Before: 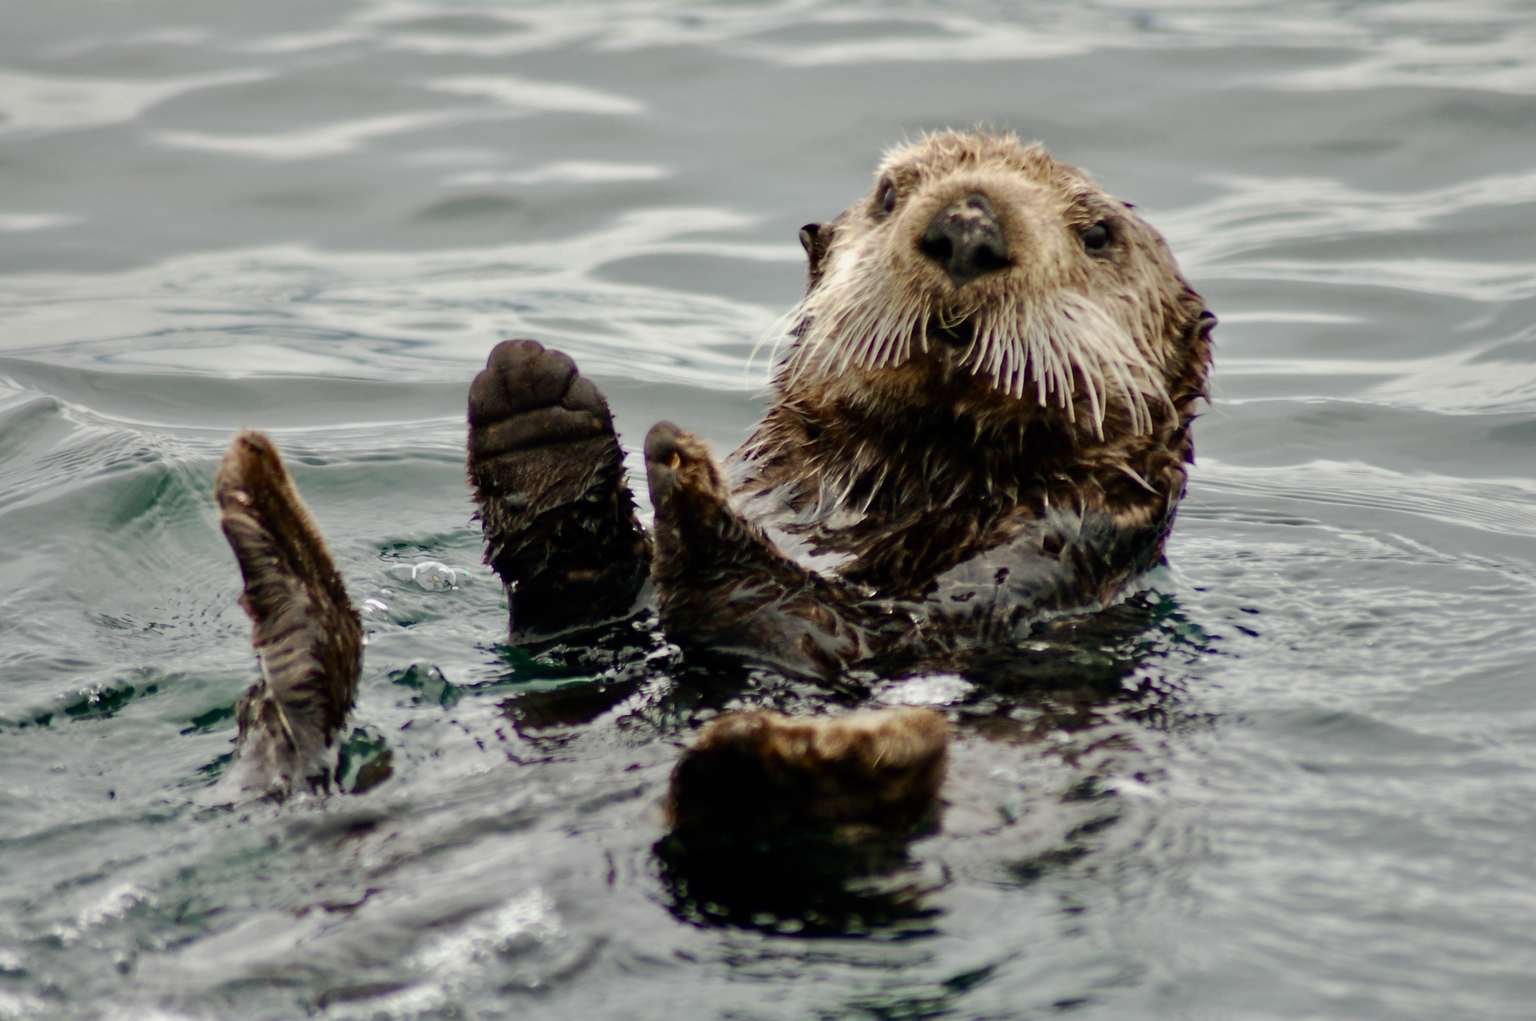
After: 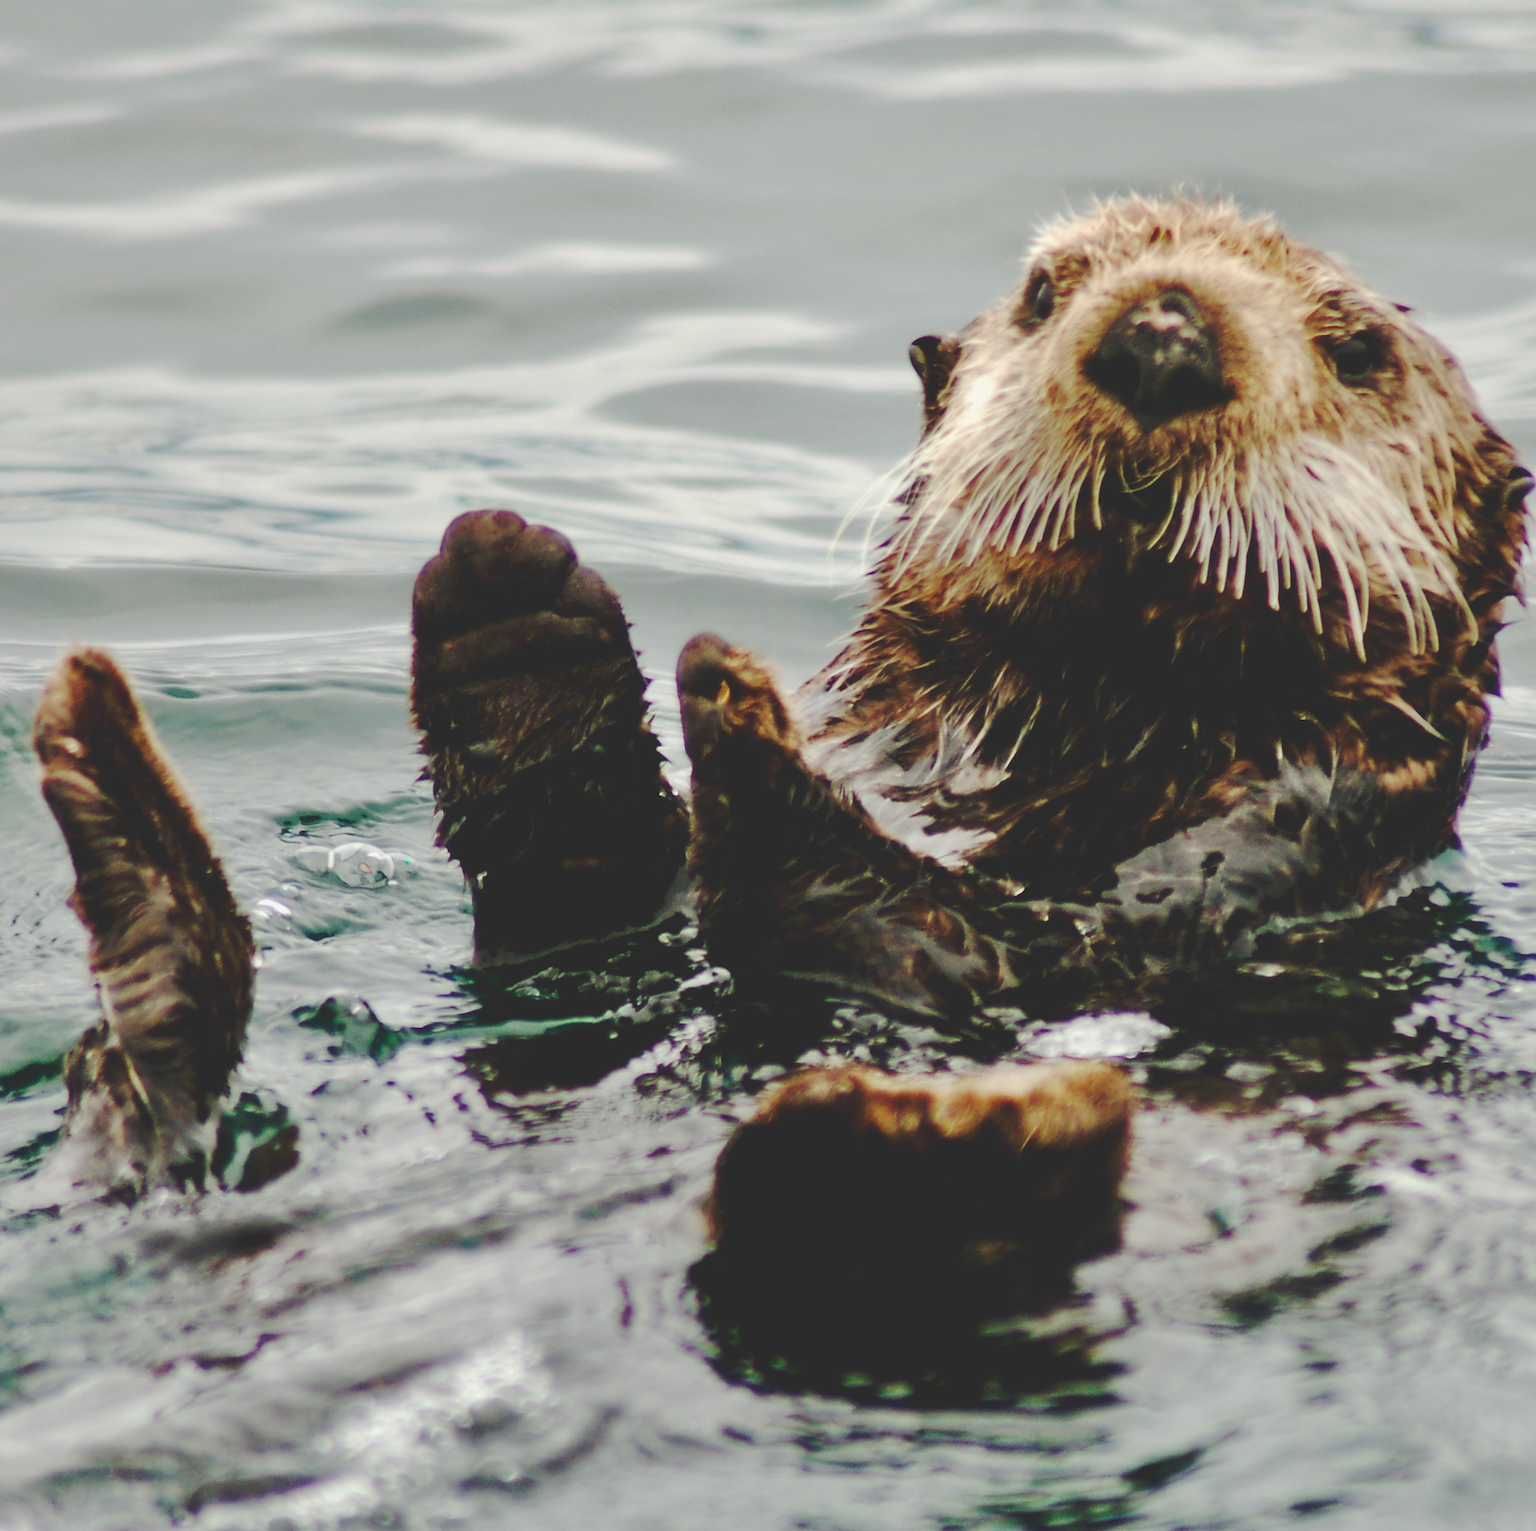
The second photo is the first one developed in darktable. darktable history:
base curve: curves: ch0 [(0, 0.024) (0.055, 0.065) (0.121, 0.166) (0.236, 0.319) (0.693, 0.726) (1, 1)], preserve colors none
crop and rotate: left 12.648%, right 20.685%
tone equalizer: on, module defaults
exposure: black level correction 0.009, exposure 0.014 EV, compensate highlight preservation false
